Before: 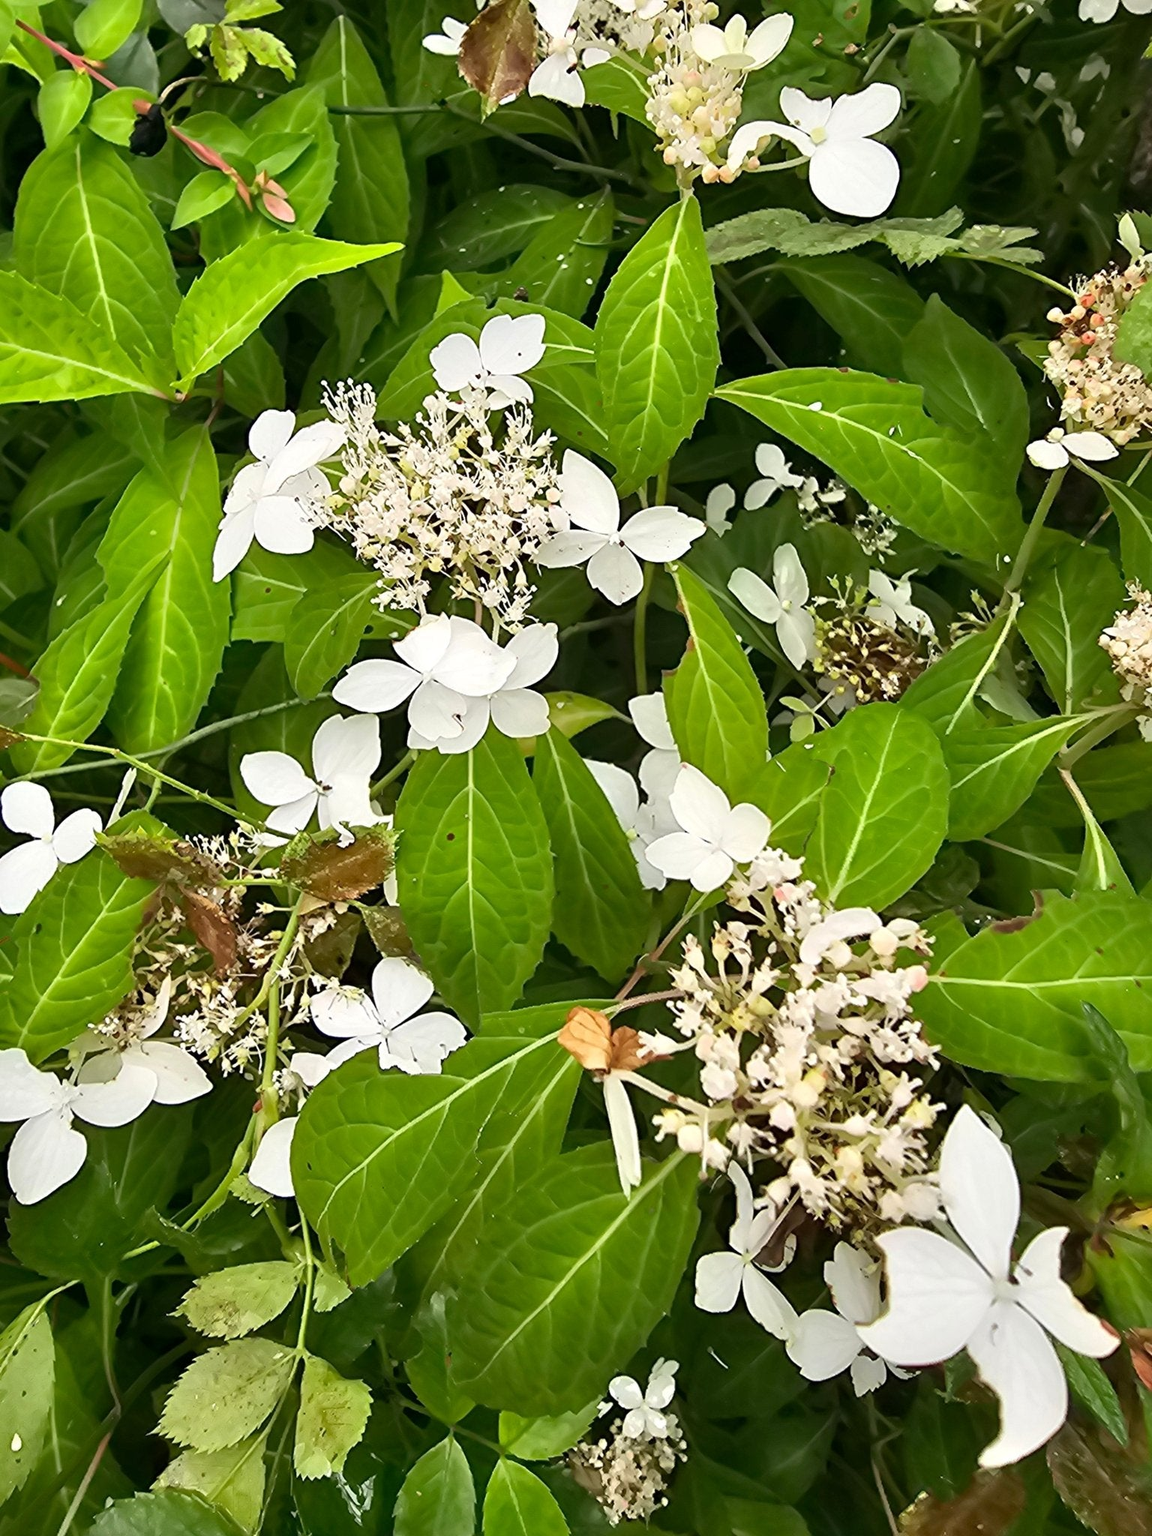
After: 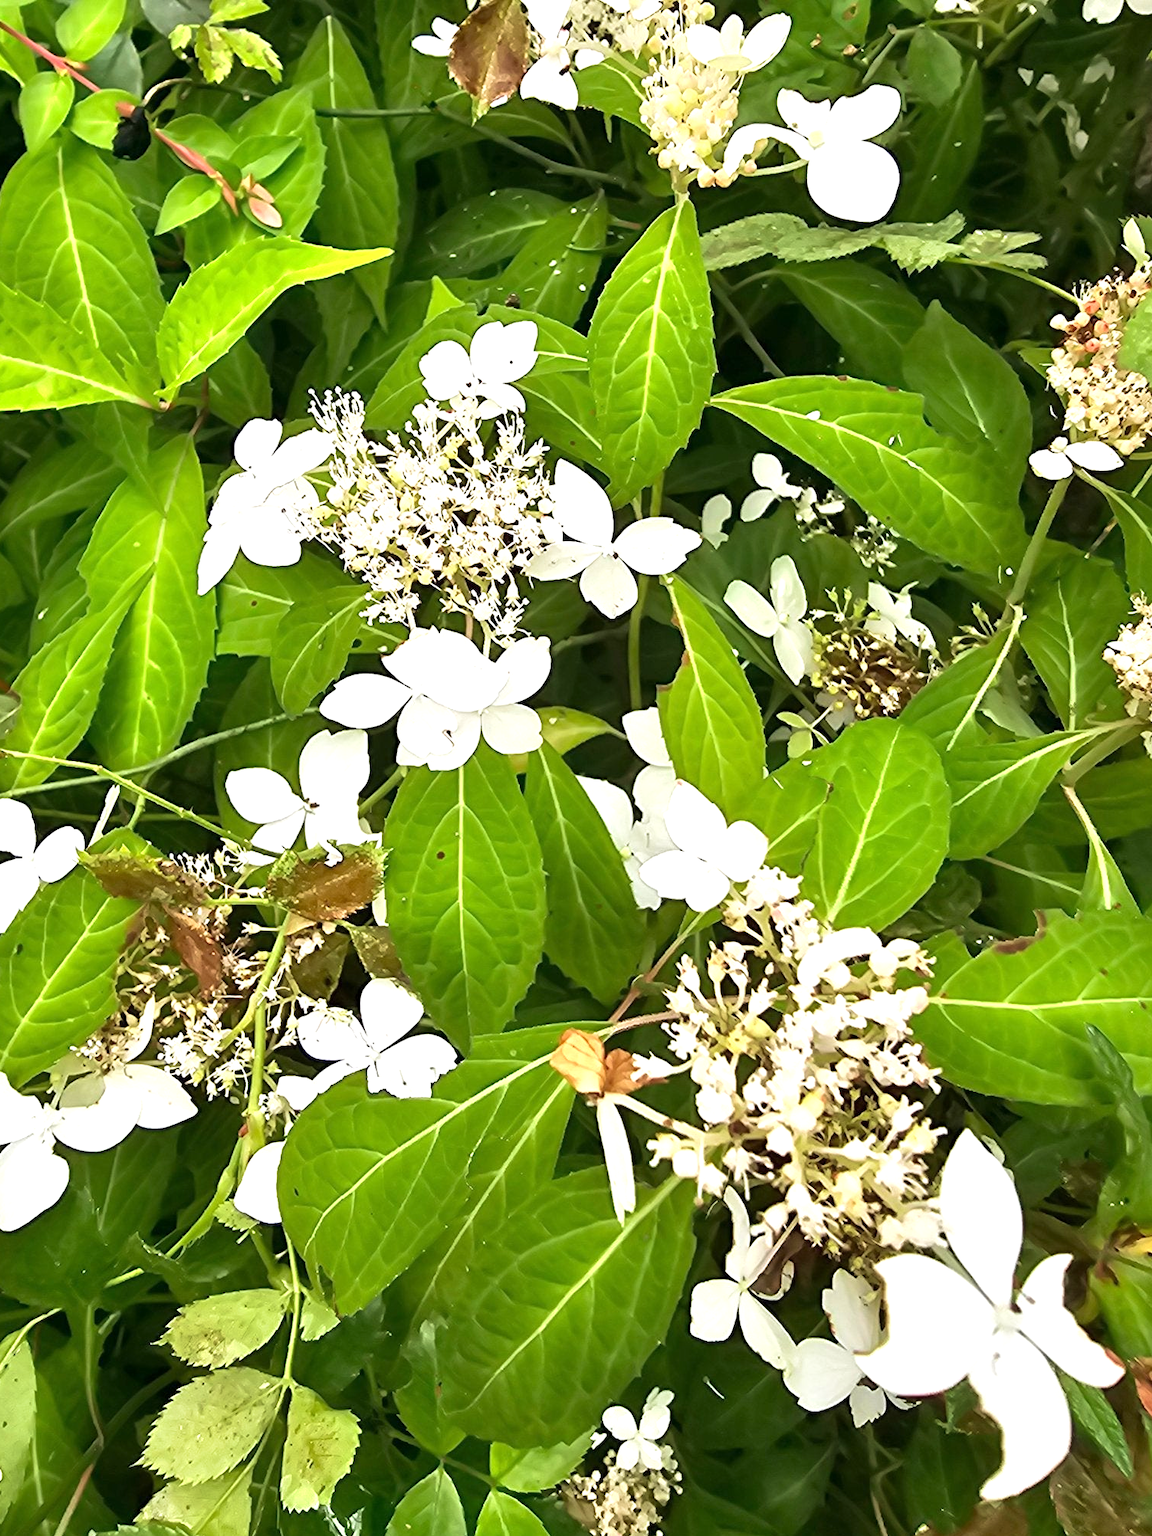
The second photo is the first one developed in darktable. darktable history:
velvia: on, module defaults
crop: left 1.713%, right 0.278%, bottom 2.03%
exposure: exposure 0.606 EV, compensate exposure bias true, compensate highlight preservation false
